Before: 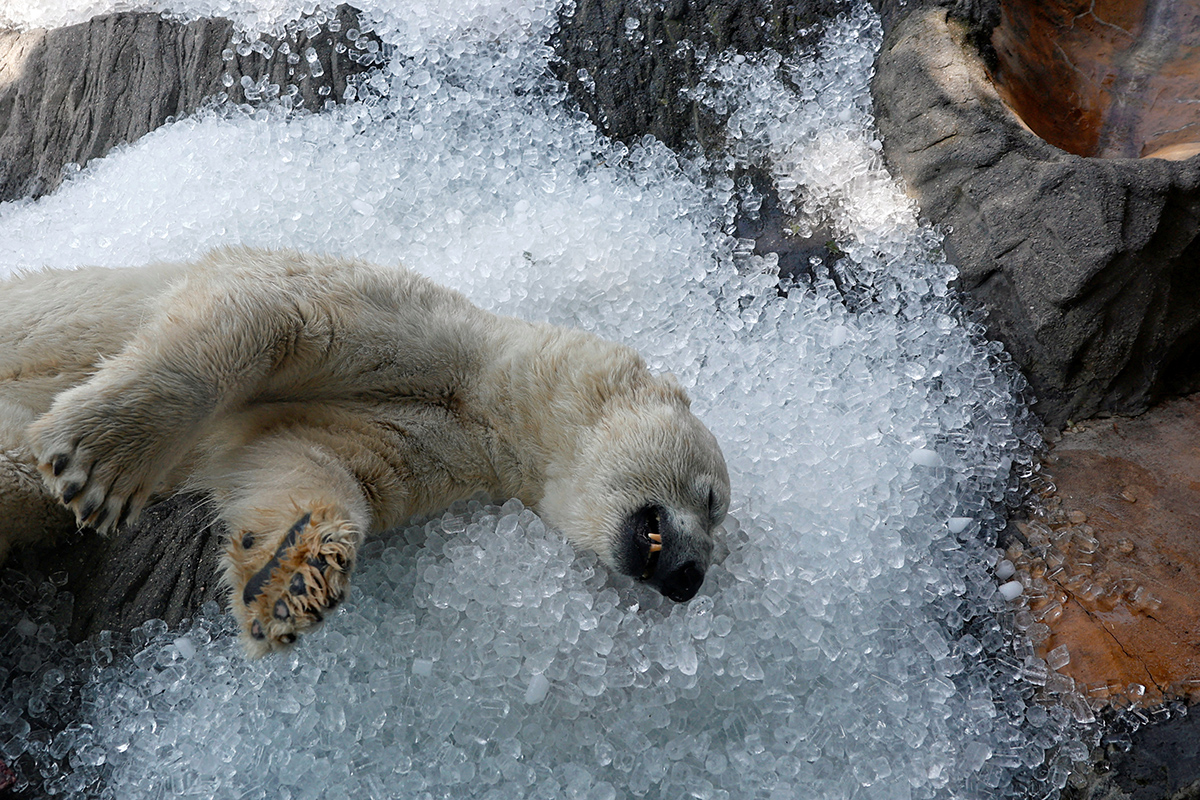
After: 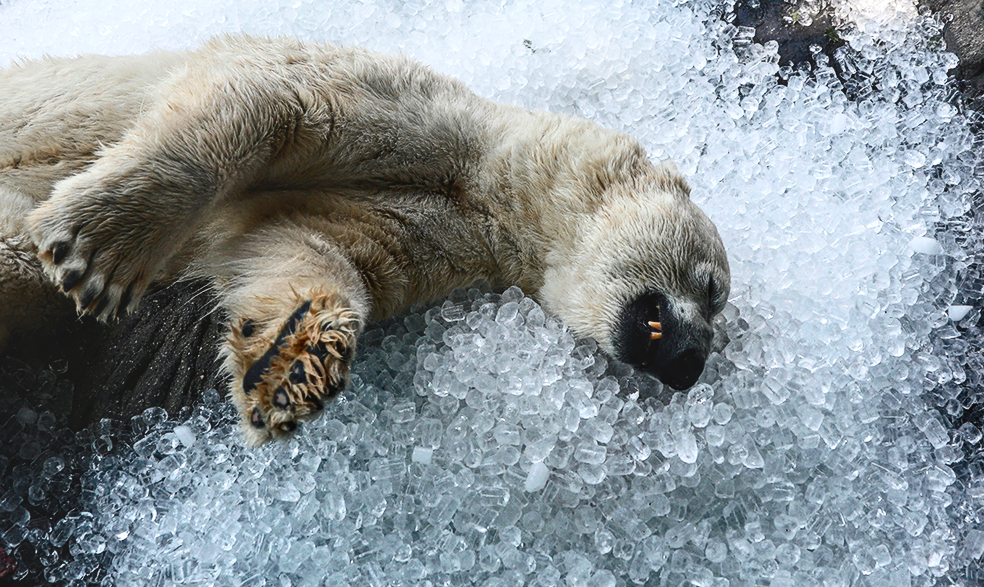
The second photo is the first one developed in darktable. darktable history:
local contrast: on, module defaults
contrast brightness saturation: contrast 0.4, brightness 0.05, saturation 0.25
shadows and highlights: shadows 25, highlights -25
crop: top 26.531%, right 17.959%
exposure: black level correction -0.015, compensate highlight preservation false
